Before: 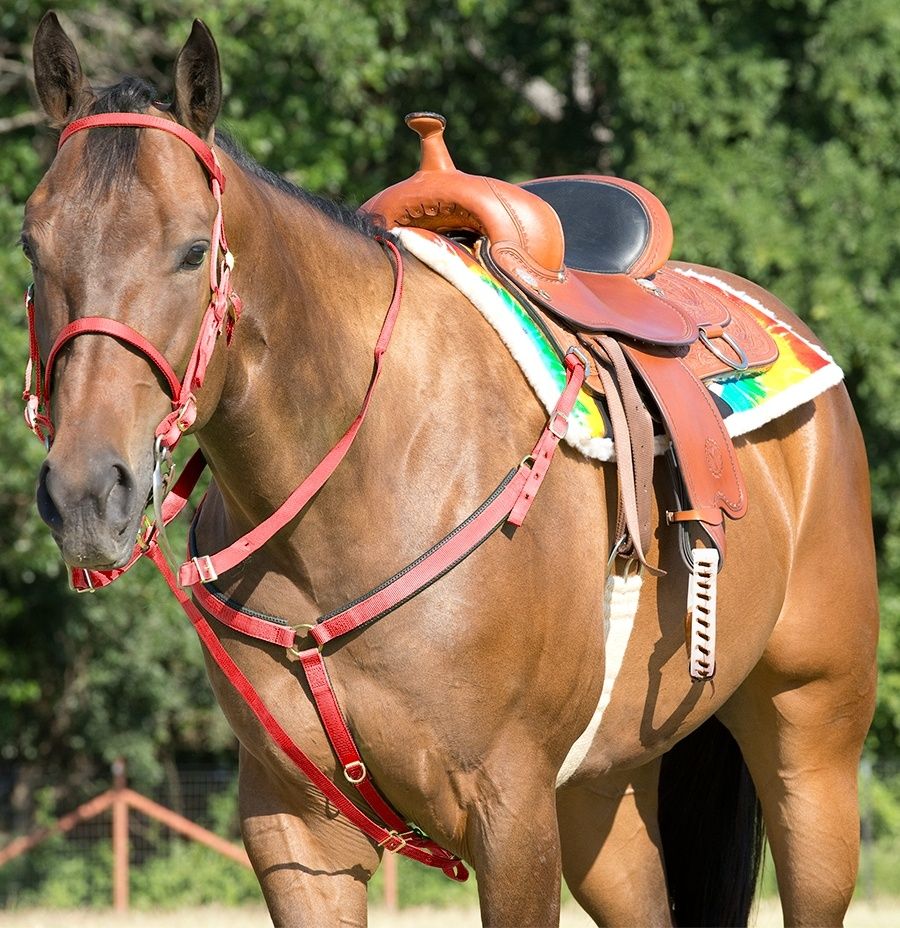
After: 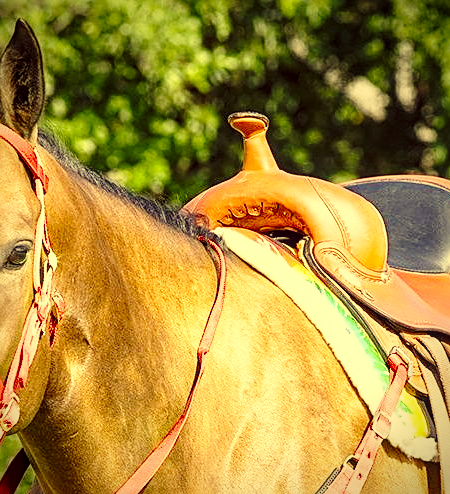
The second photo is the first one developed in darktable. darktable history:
base curve: curves: ch0 [(0, 0) (0.028, 0.03) (0.121, 0.232) (0.46, 0.748) (0.859, 0.968) (1, 1)], preserve colors none
crop: left 19.698%, right 30.276%, bottom 46.753%
exposure: black level correction 0.001, exposure 0.14 EV, compensate highlight preservation false
color correction: highlights a* -0.559, highlights b* 39.73, shadows a* 9.33, shadows b* -0.571
vignetting: brightness -0.559, saturation 0.002
local contrast: detail 130%
tone curve: curves: ch0 [(0, 0) (0.584, 0.595) (1, 1)], color space Lab, linked channels, preserve colors none
sharpen: on, module defaults
